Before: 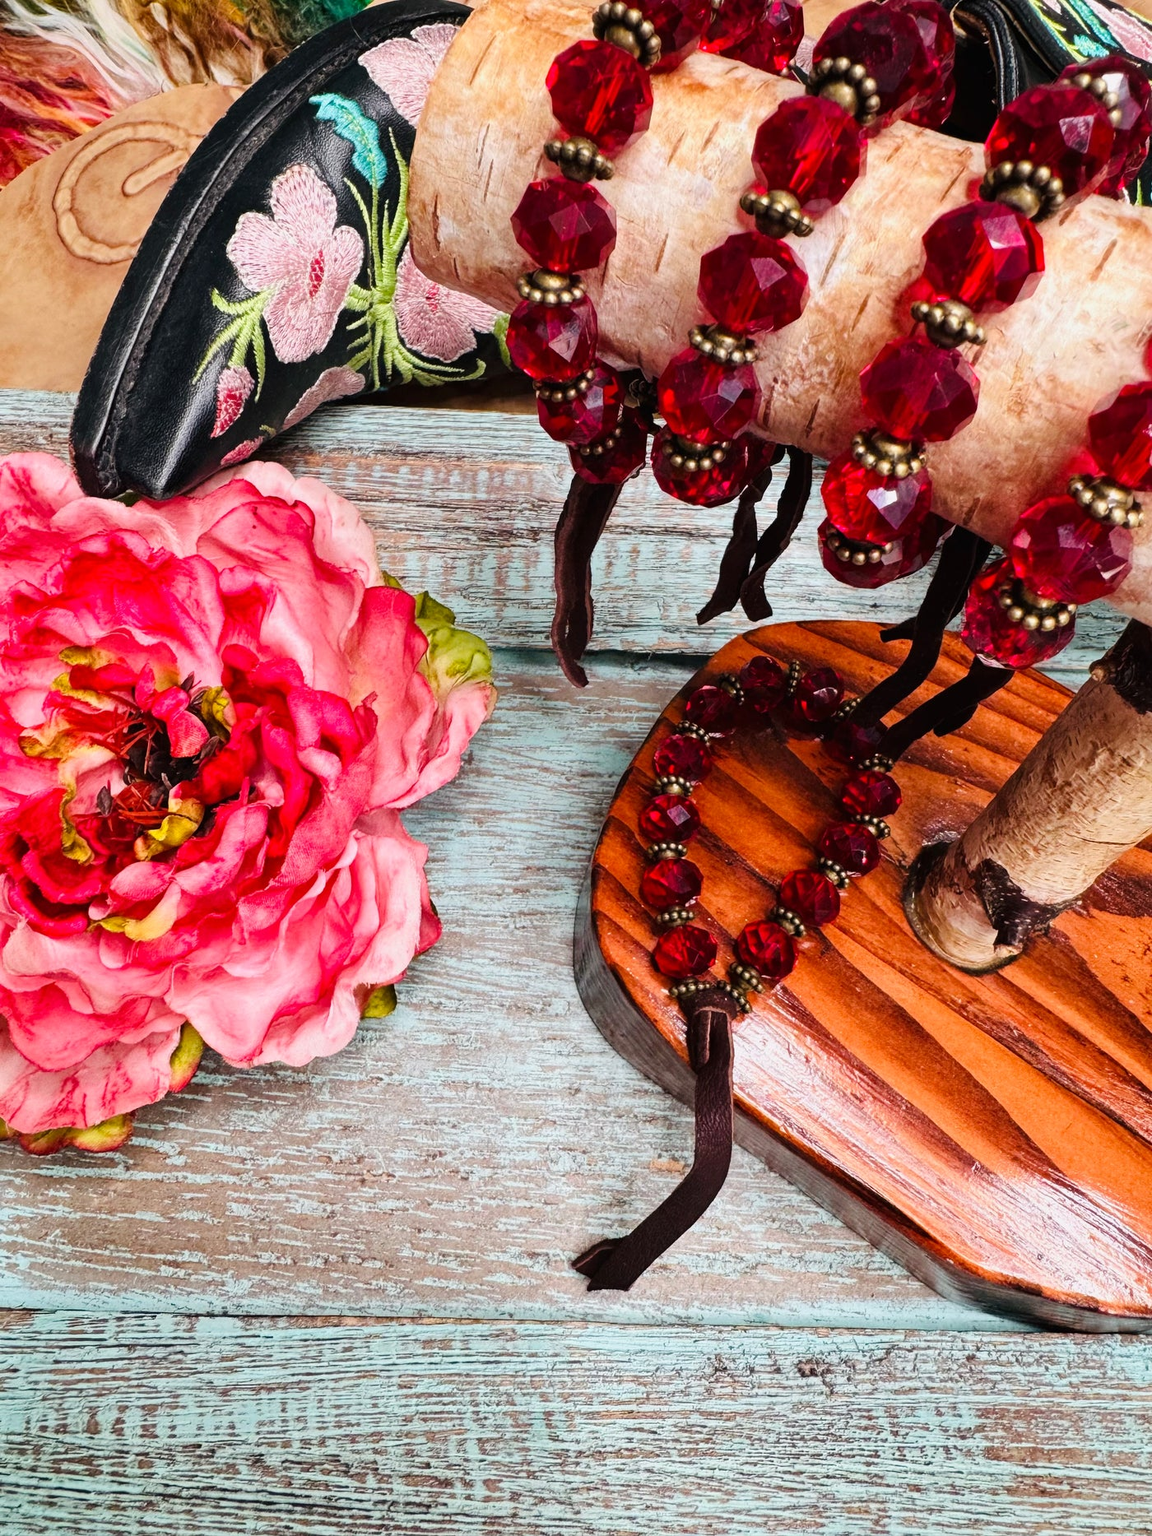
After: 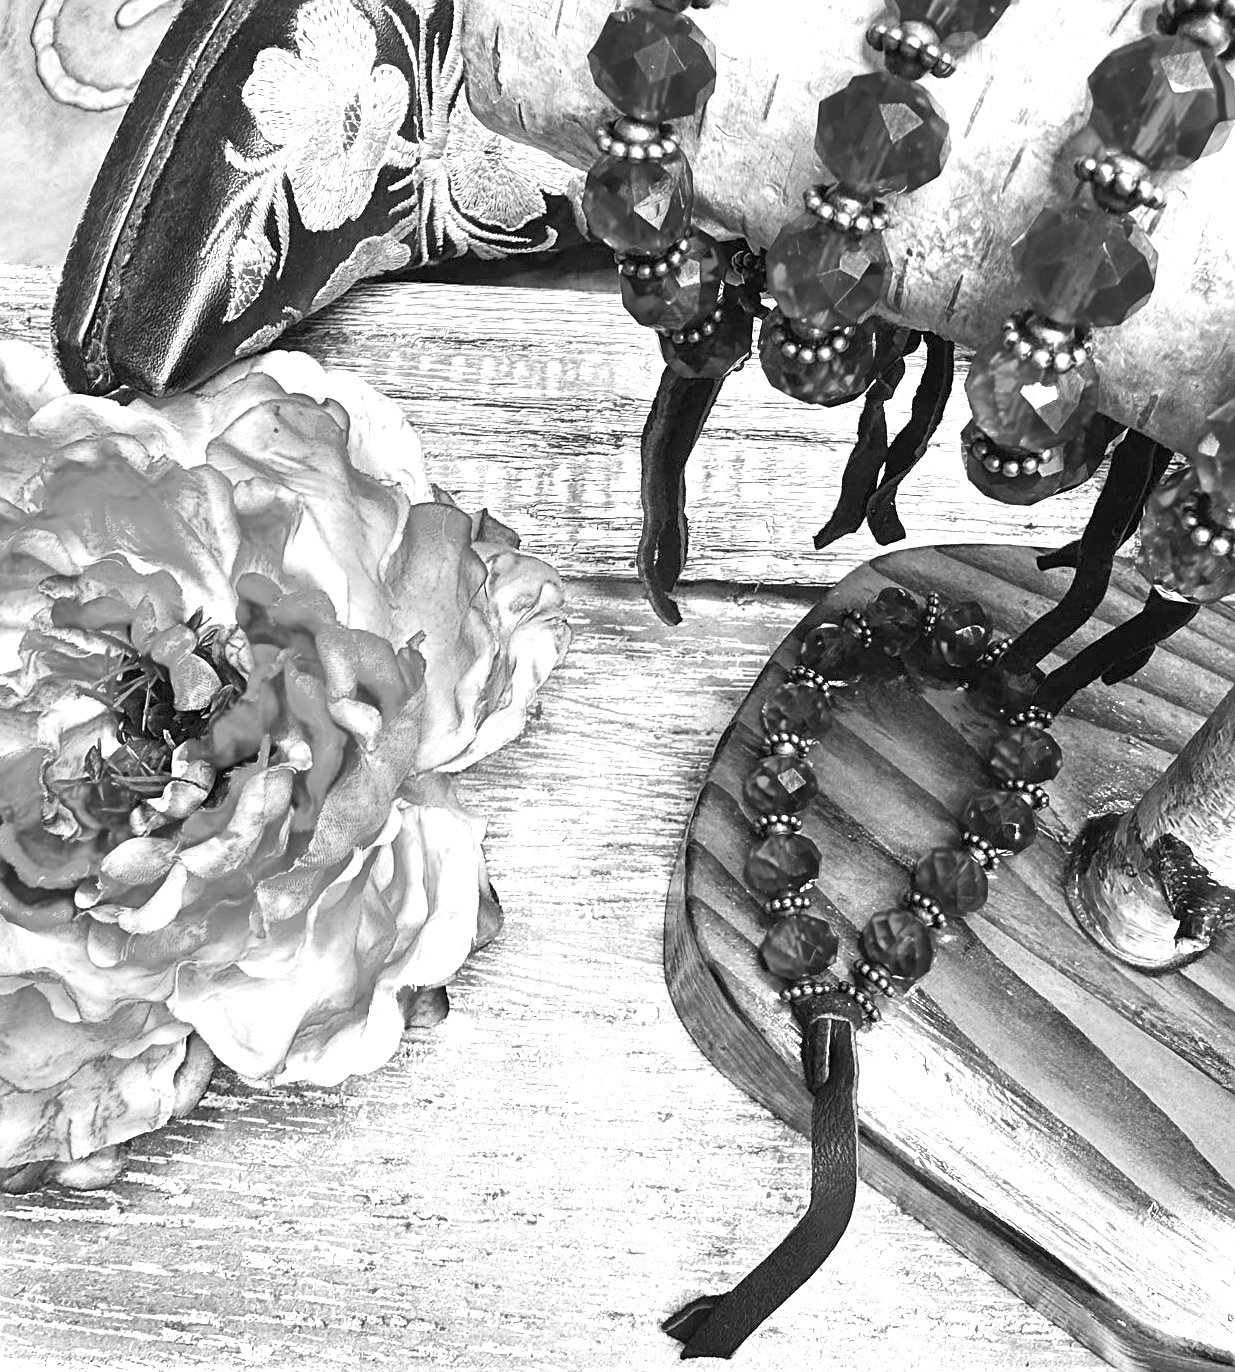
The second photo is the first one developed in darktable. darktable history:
tone equalizer: -8 EV 1.01 EV, -7 EV 0.981 EV, -6 EV 1.02 EV, -5 EV 0.972 EV, -4 EV 1.02 EV, -3 EV 0.756 EV, -2 EV 0.483 EV, -1 EV 0.226 EV, mask exposure compensation -0.49 EV
crop and rotate: left 2.411%, top 11.295%, right 9.323%, bottom 15.217%
sharpen: on, module defaults
exposure: black level correction 0, exposure 1.096 EV, compensate highlight preservation false
color calibration: output gray [0.21, 0.42, 0.37, 0], x 0.37, y 0.382, temperature 4320.41 K
